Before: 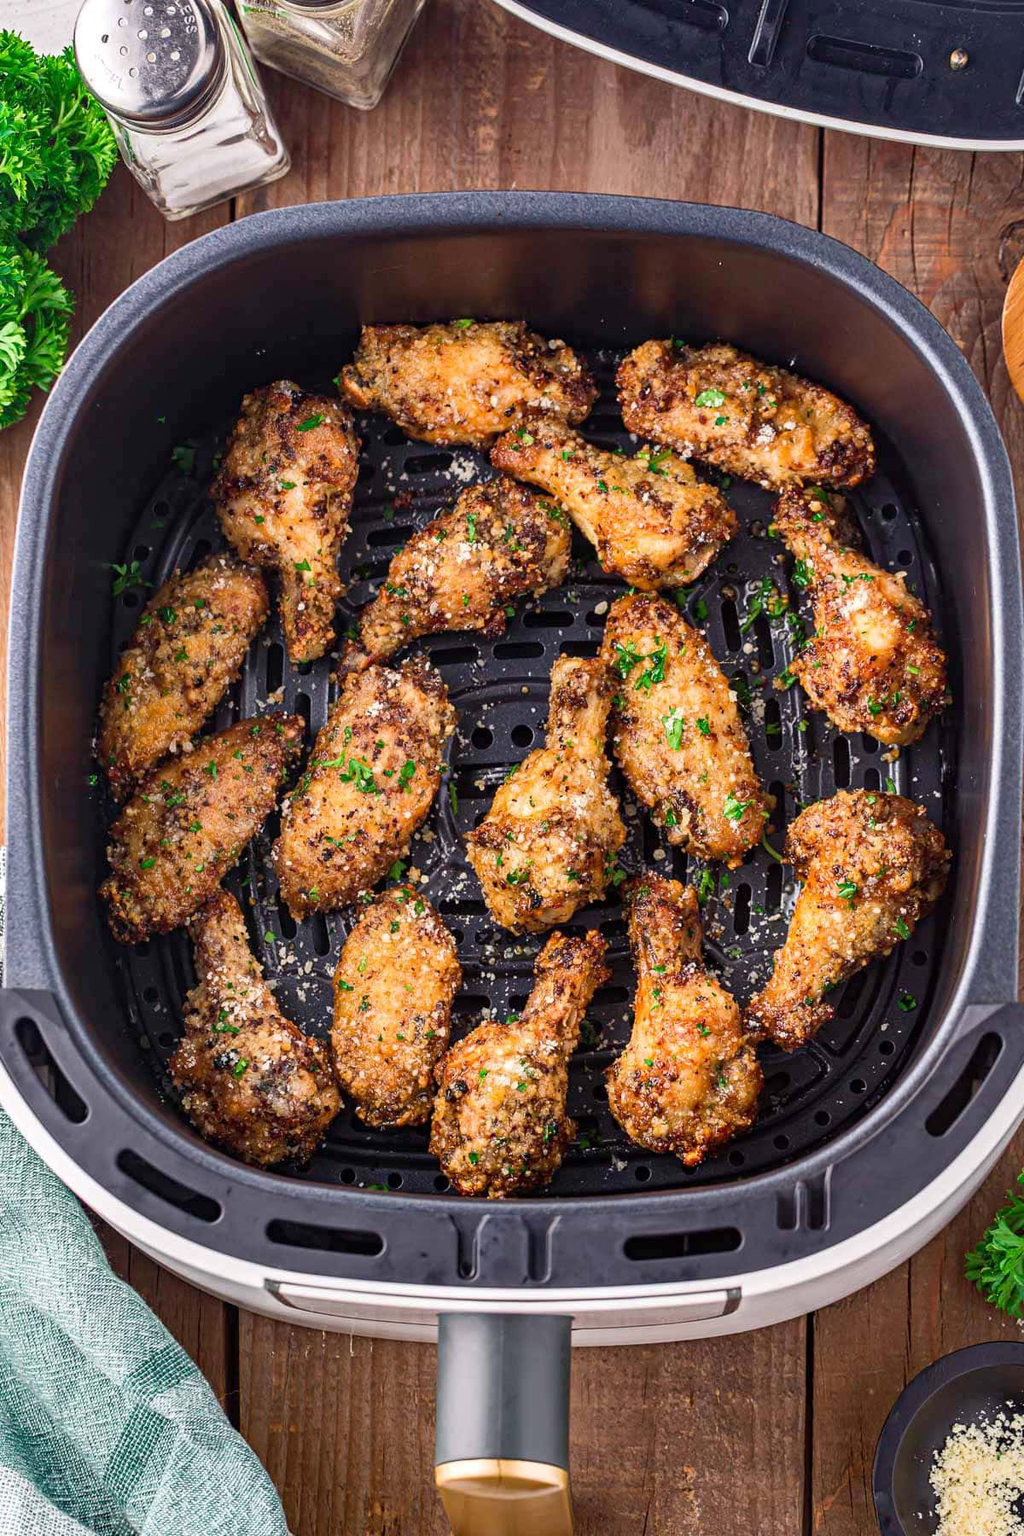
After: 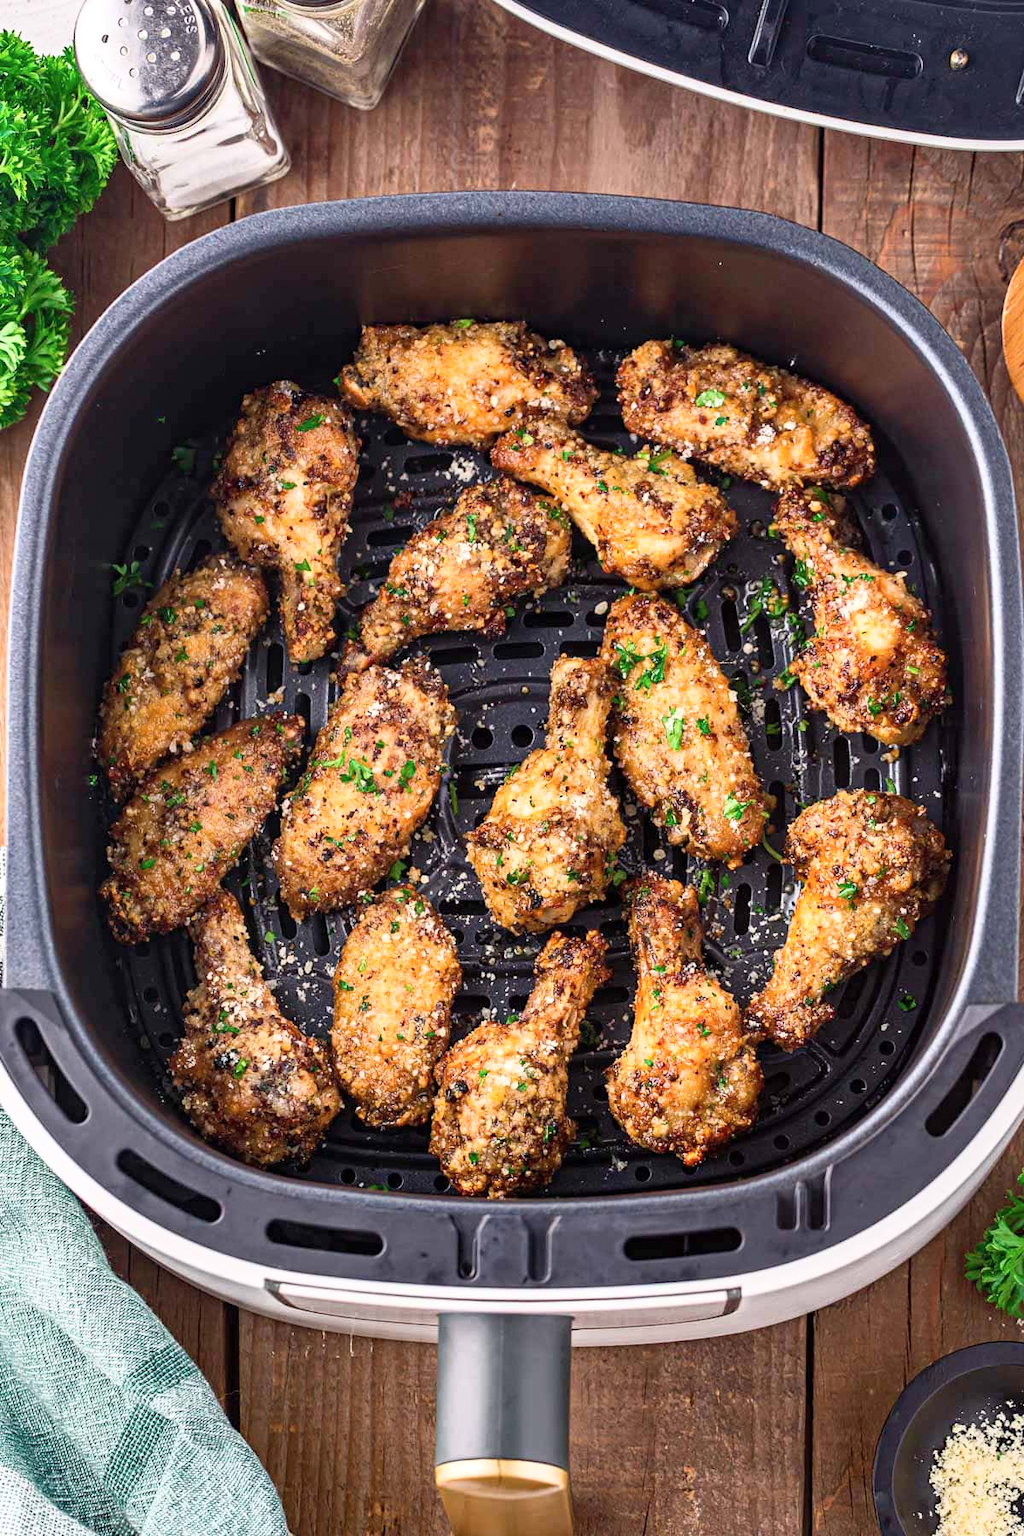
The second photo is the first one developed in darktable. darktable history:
tone curve: curves: ch0 [(0, 0) (0.003, 0.003) (0.011, 0.012) (0.025, 0.027) (0.044, 0.048) (0.069, 0.076) (0.1, 0.109) (0.136, 0.148) (0.177, 0.194) (0.224, 0.245) (0.277, 0.303) (0.335, 0.366) (0.399, 0.436) (0.468, 0.511) (0.543, 0.593) (0.623, 0.681) (0.709, 0.775) (0.801, 0.875) (0.898, 0.954) (1, 1)], color space Lab, independent channels, preserve colors none
